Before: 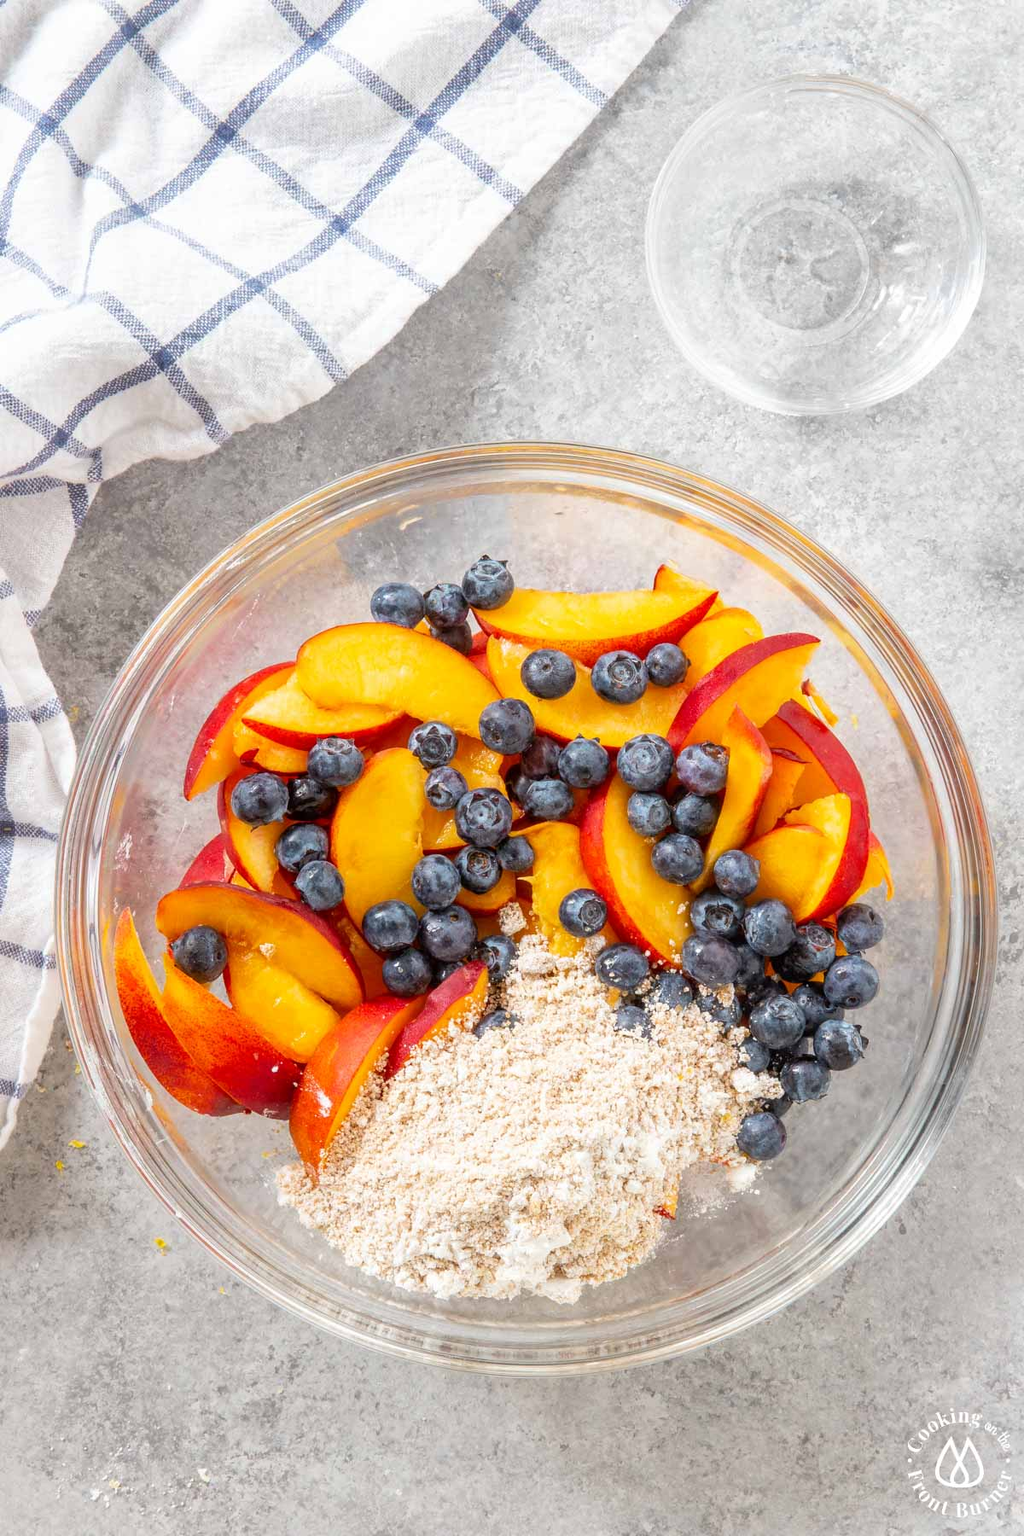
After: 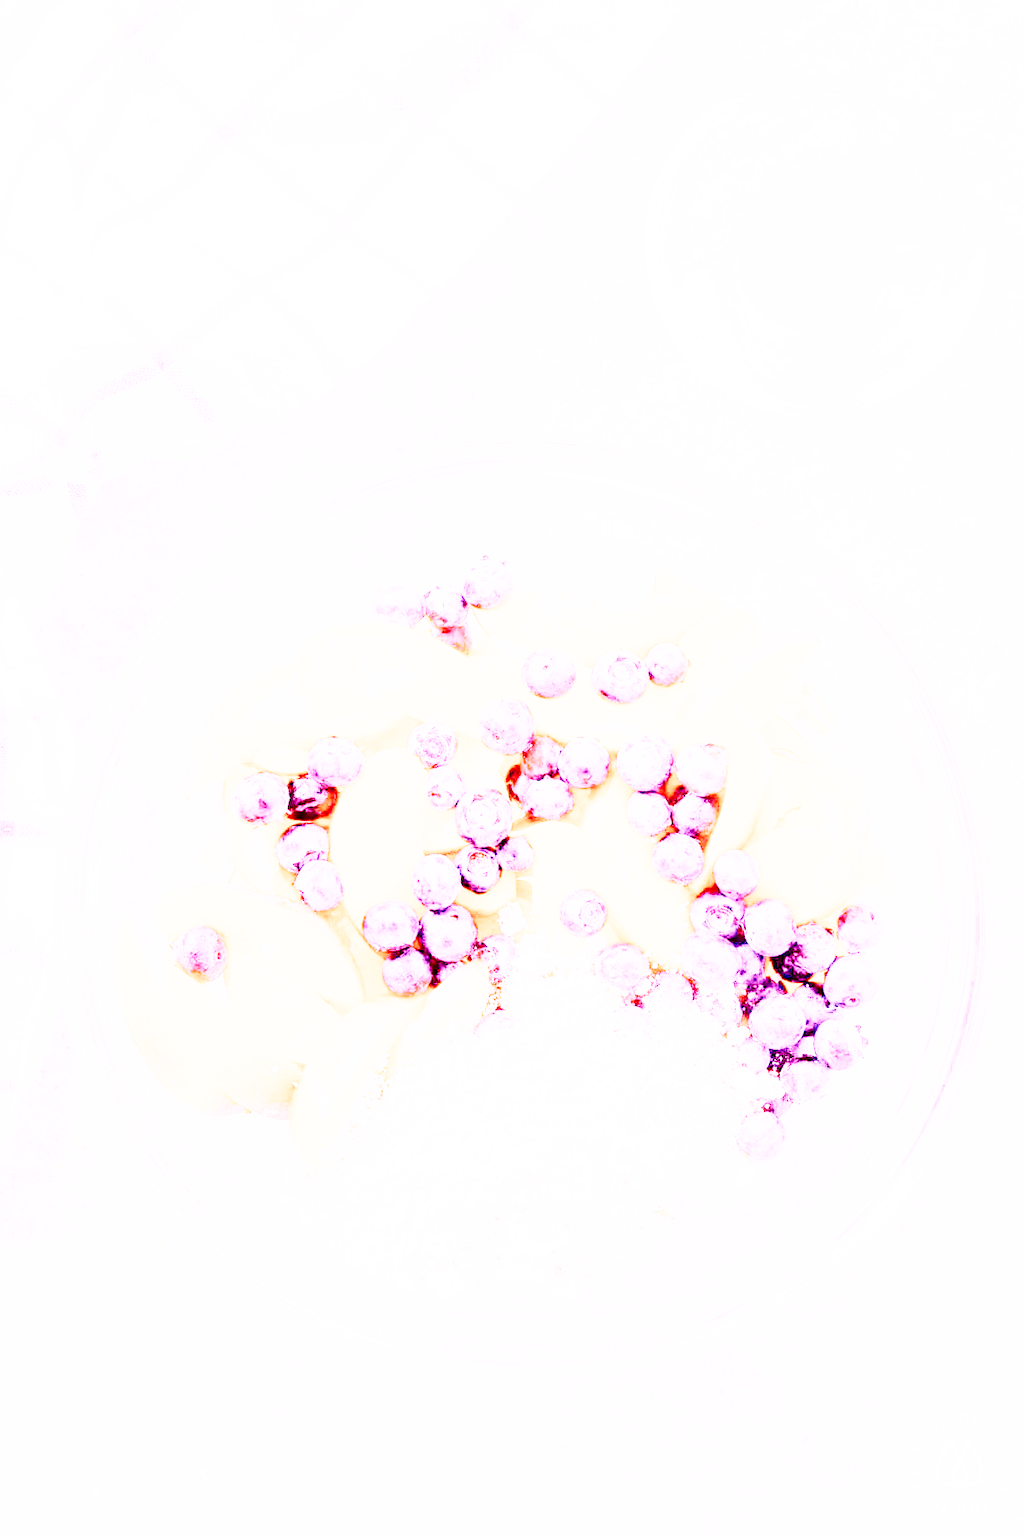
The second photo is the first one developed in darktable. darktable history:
white balance: red 8, blue 8
sigmoid: contrast 1.8, skew -0.2, preserve hue 0%, red attenuation 0.1, red rotation 0.035, green attenuation 0.1, green rotation -0.017, blue attenuation 0.15, blue rotation -0.052, base primaries Rec2020
